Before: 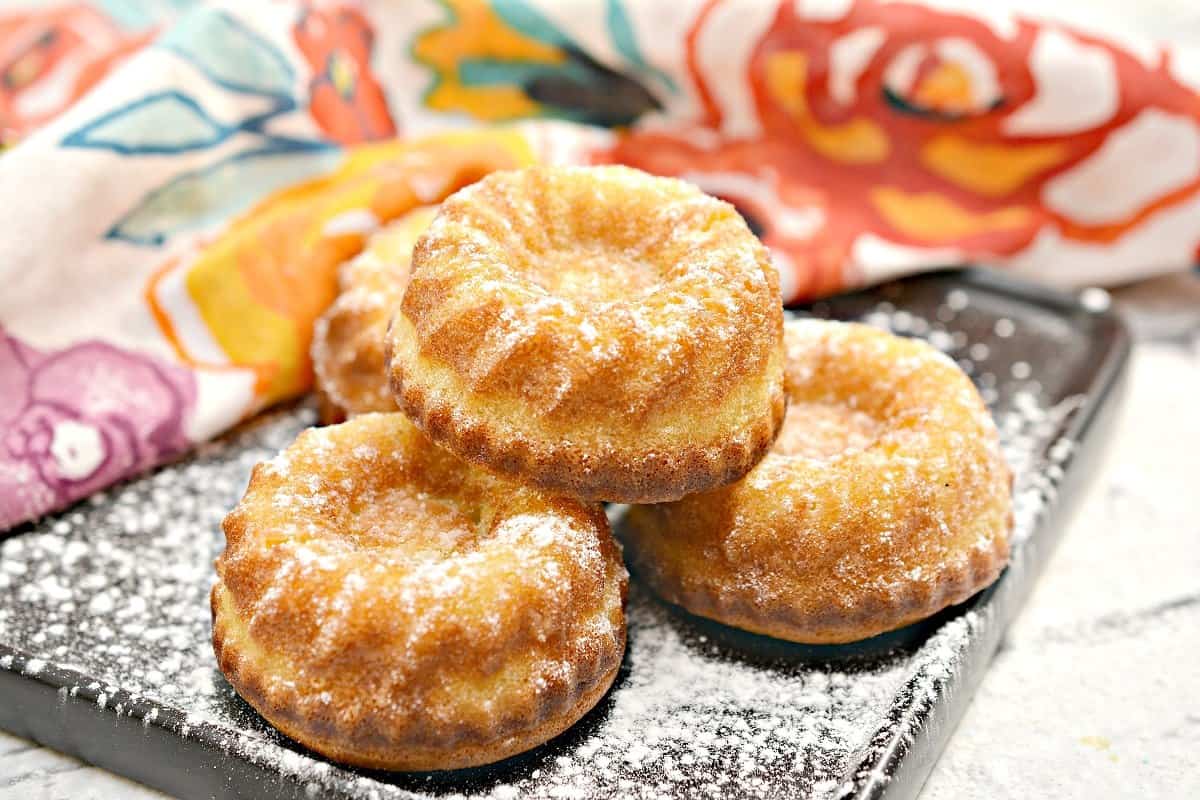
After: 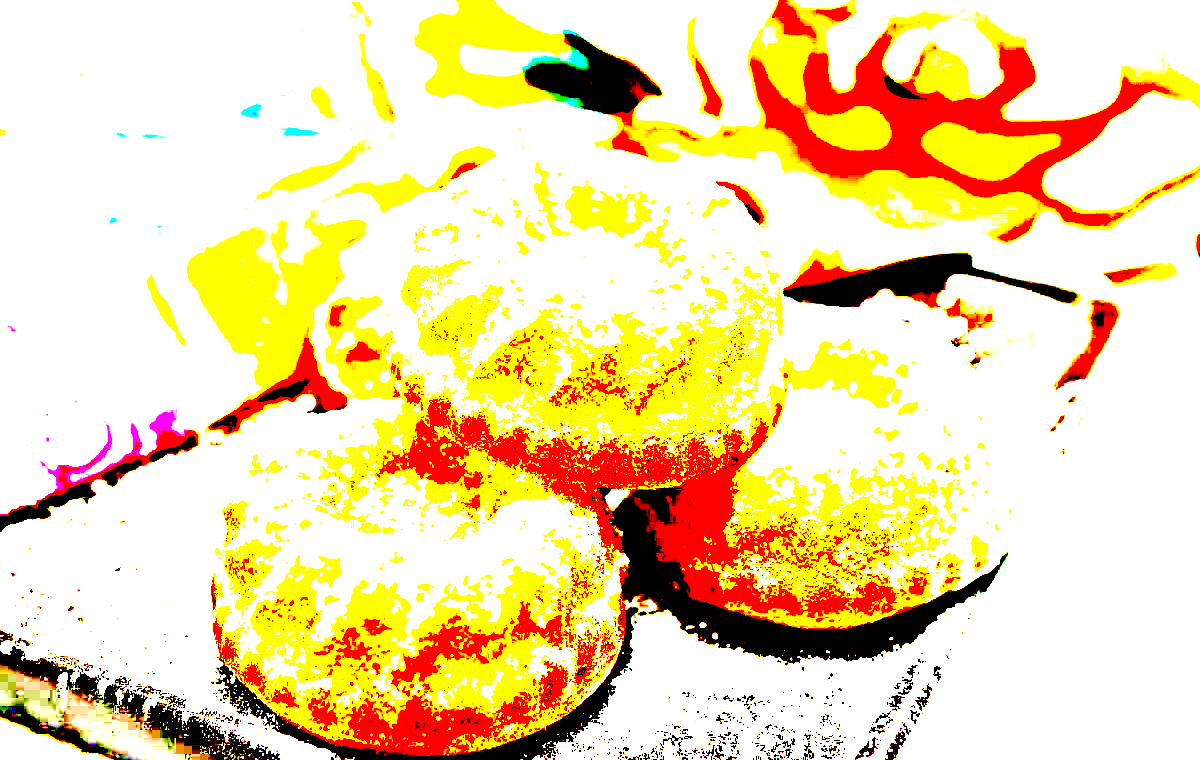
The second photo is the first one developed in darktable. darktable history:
color correction: highlights a* 3.67, highlights b* 5.1
exposure: black level correction 0.098, exposure 3.077 EV, compensate highlight preservation false
crop and rotate: top 1.901%, bottom 3.056%
